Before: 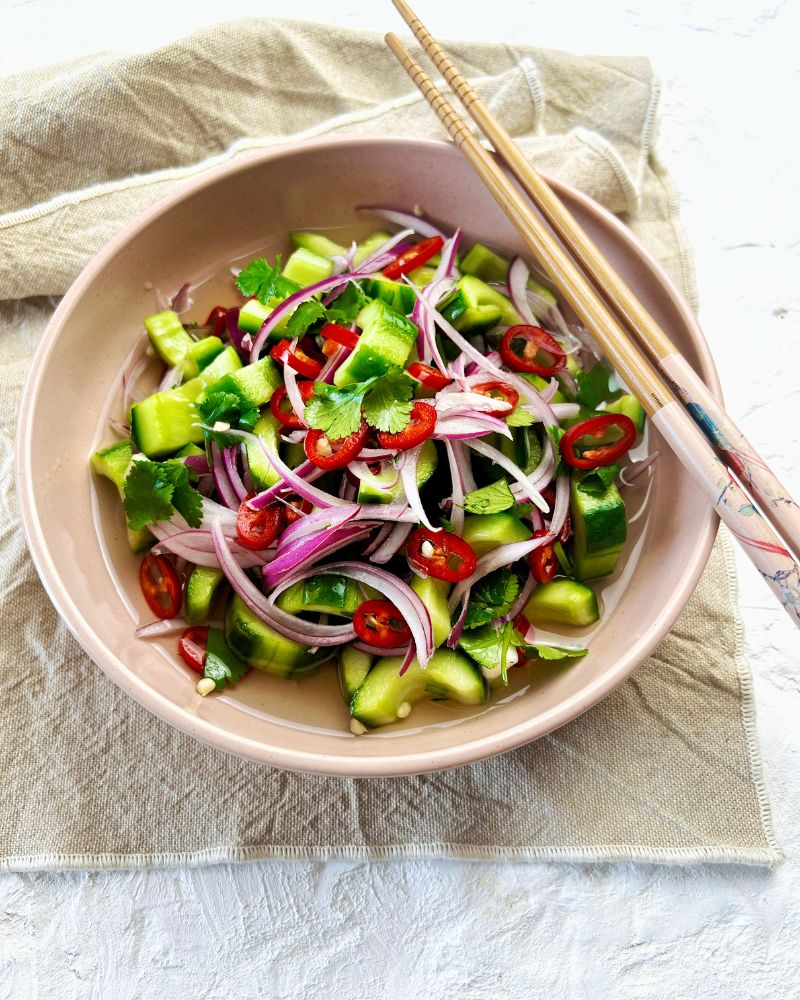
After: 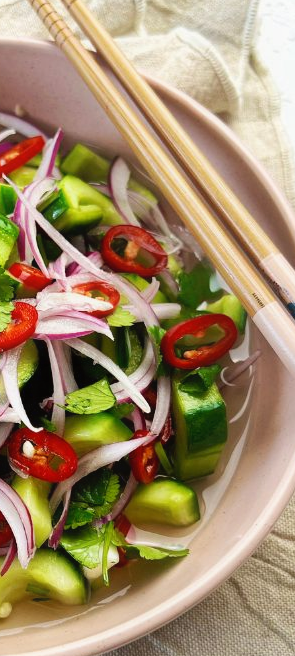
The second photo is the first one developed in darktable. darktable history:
crop and rotate: left 49.936%, top 10.094%, right 13.136%, bottom 24.256%
contrast equalizer: octaves 7, y [[0.6 ×6], [0.55 ×6], [0 ×6], [0 ×6], [0 ×6]], mix -0.3
